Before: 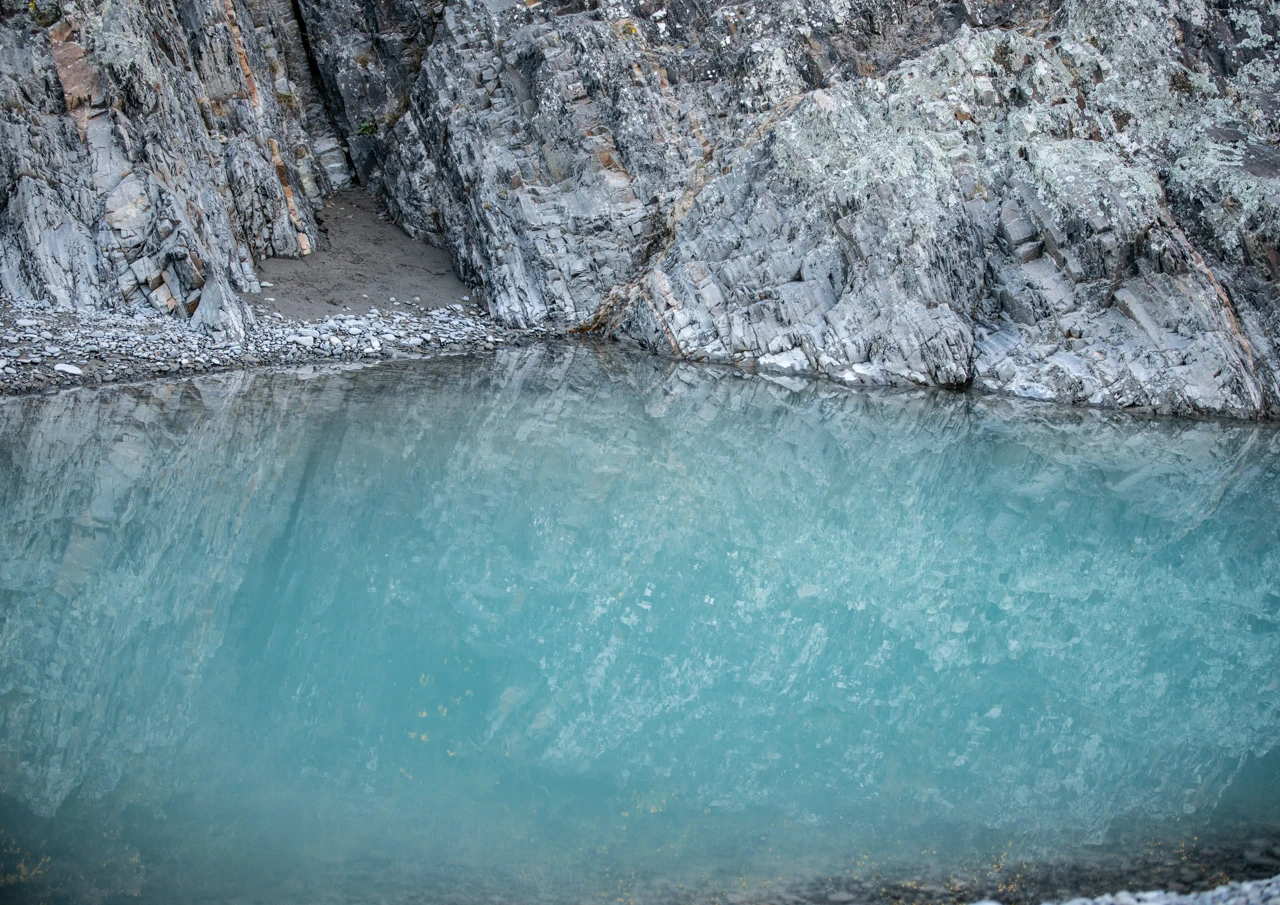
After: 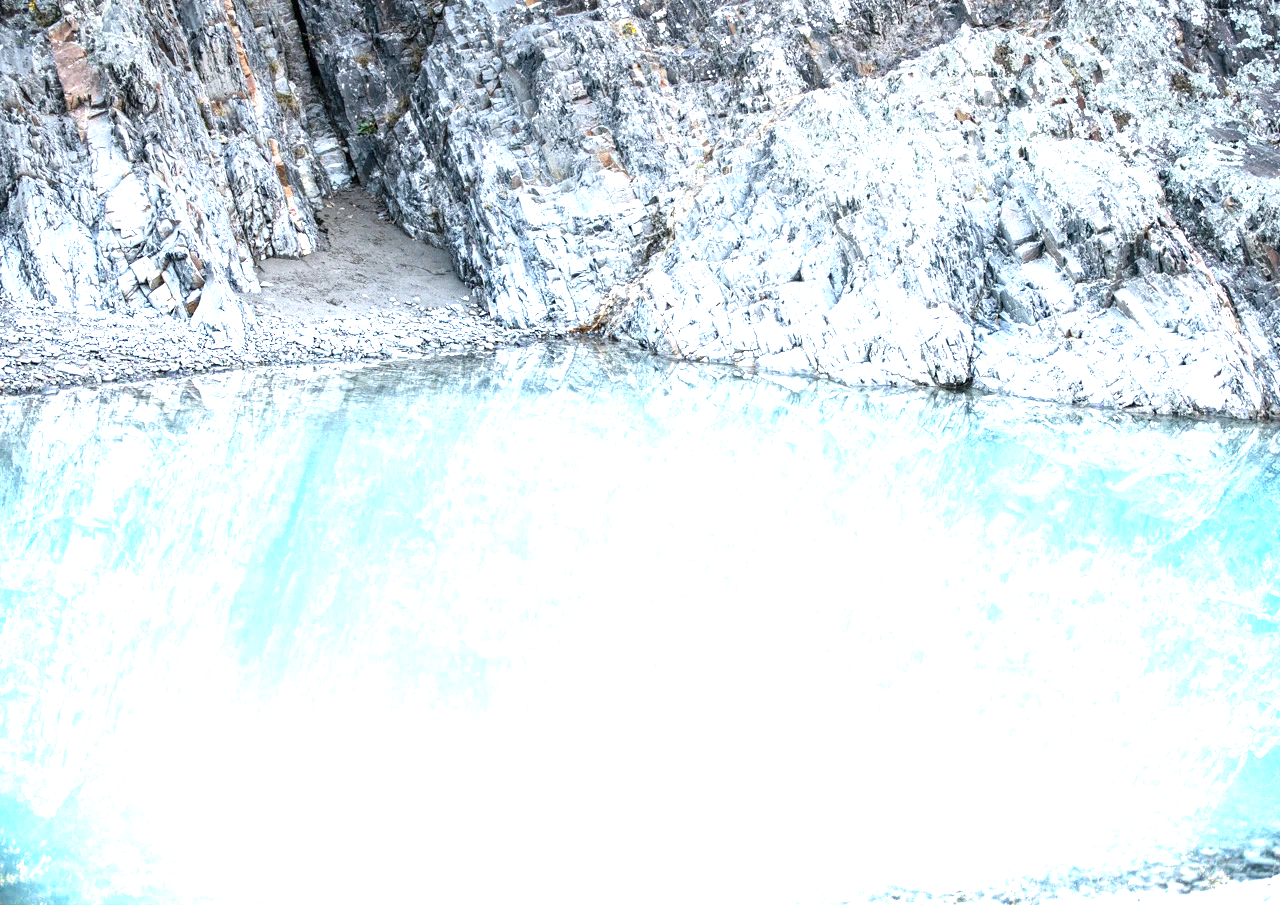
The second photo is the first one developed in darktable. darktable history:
graduated density: density -3.9 EV
exposure: black level correction 0, exposure 1.2 EV, compensate exposure bias true, compensate highlight preservation false
white balance: red 0.988, blue 1.017
